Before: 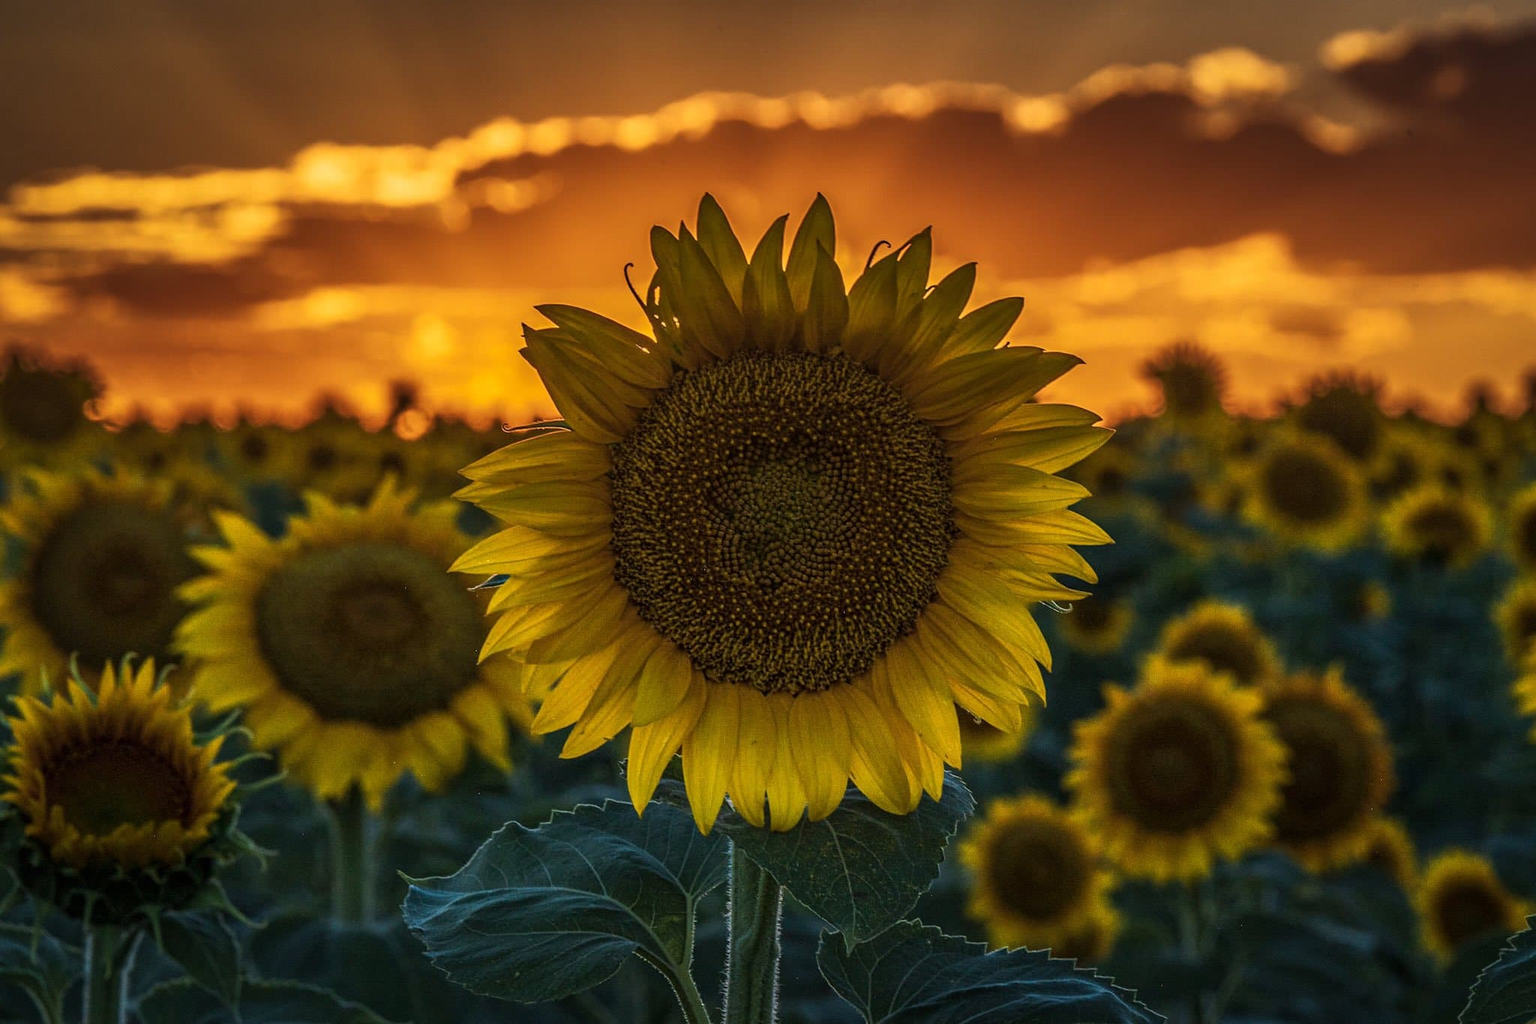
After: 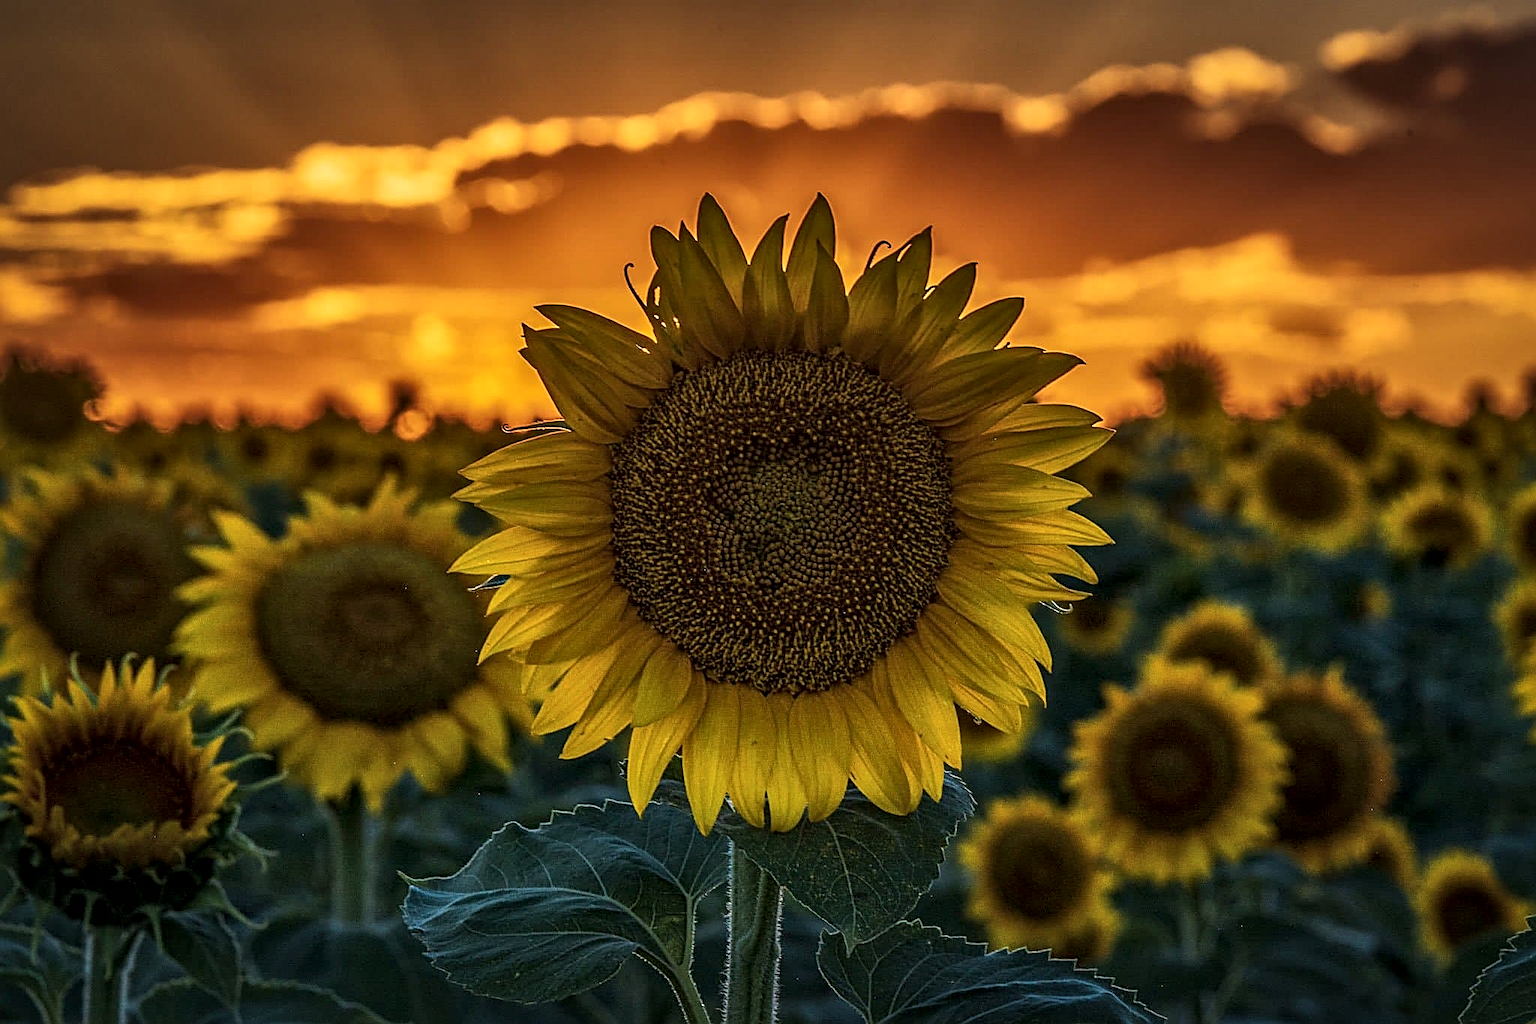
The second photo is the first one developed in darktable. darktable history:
sharpen: amount 0.75
local contrast: mode bilateral grid, contrast 20, coarseness 50, detail 141%, midtone range 0.2
